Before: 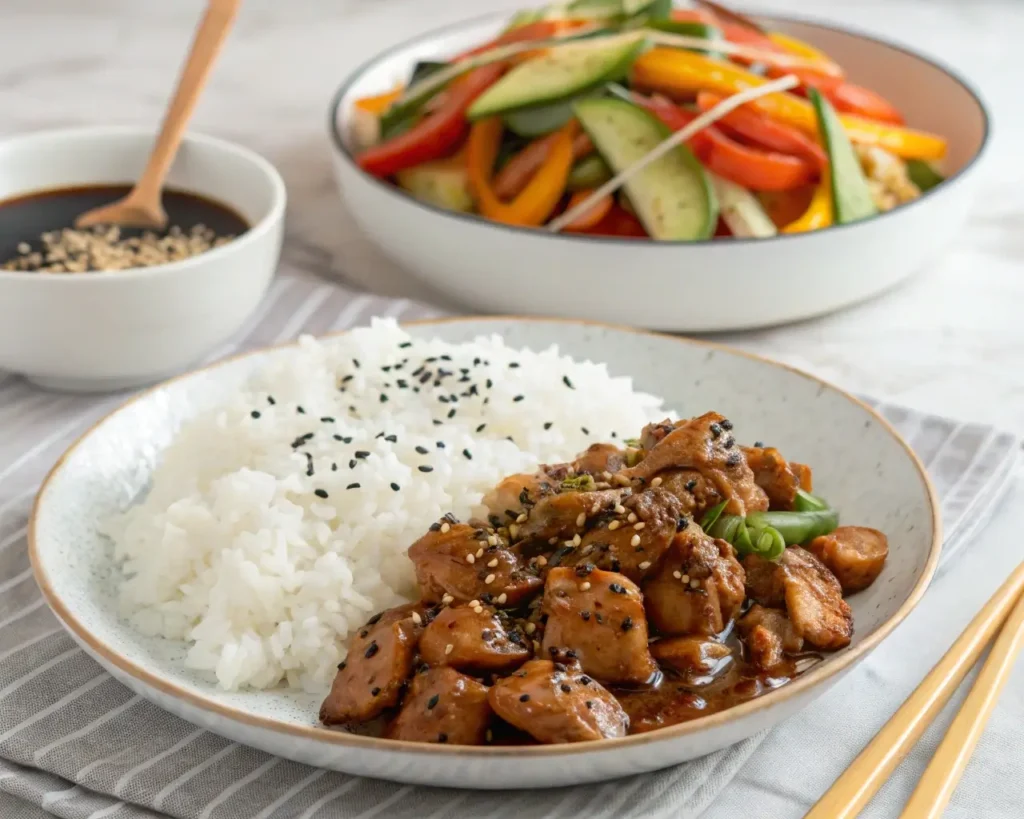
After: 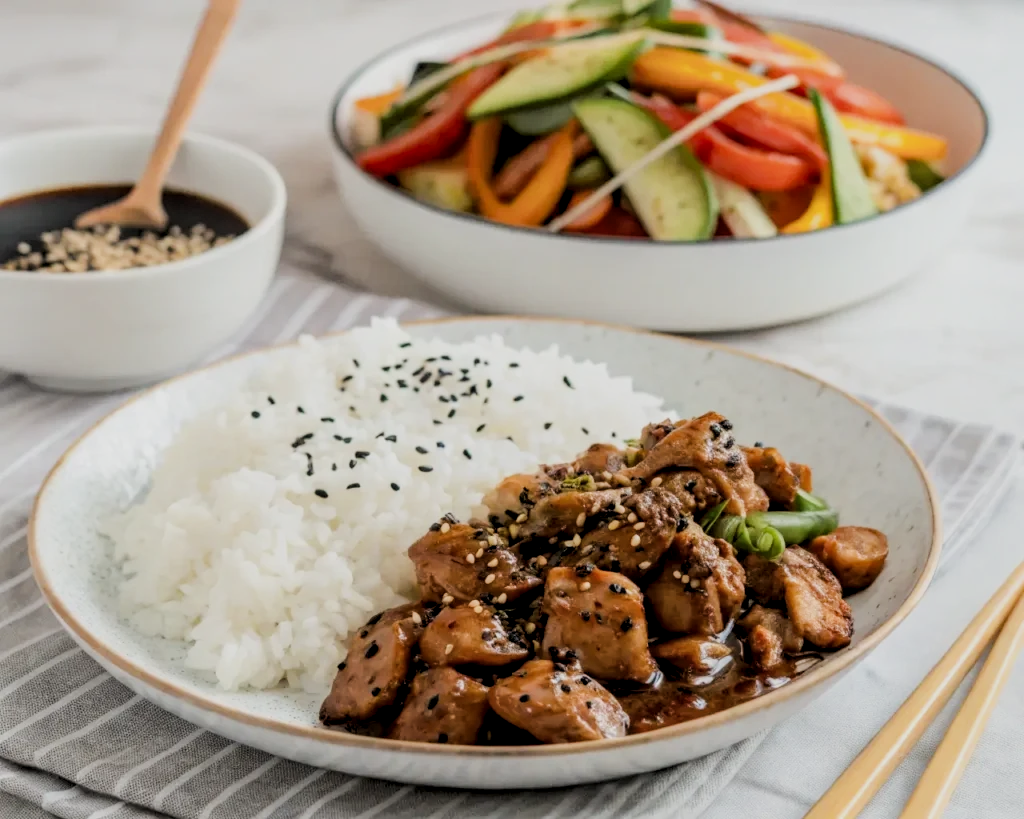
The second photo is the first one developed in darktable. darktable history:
tone equalizer: -8 EV -0.417 EV, -7 EV -0.389 EV, -6 EV -0.333 EV, -5 EV -0.222 EV, -3 EV 0.222 EV, -2 EV 0.333 EV, -1 EV 0.389 EV, +0 EV 0.417 EV, edges refinement/feathering 500, mask exposure compensation -1.57 EV, preserve details no
levels: levels [0.026, 0.507, 0.987]
local contrast: on, module defaults
filmic rgb: black relative exposure -7.32 EV, white relative exposure 5.09 EV, hardness 3.2
